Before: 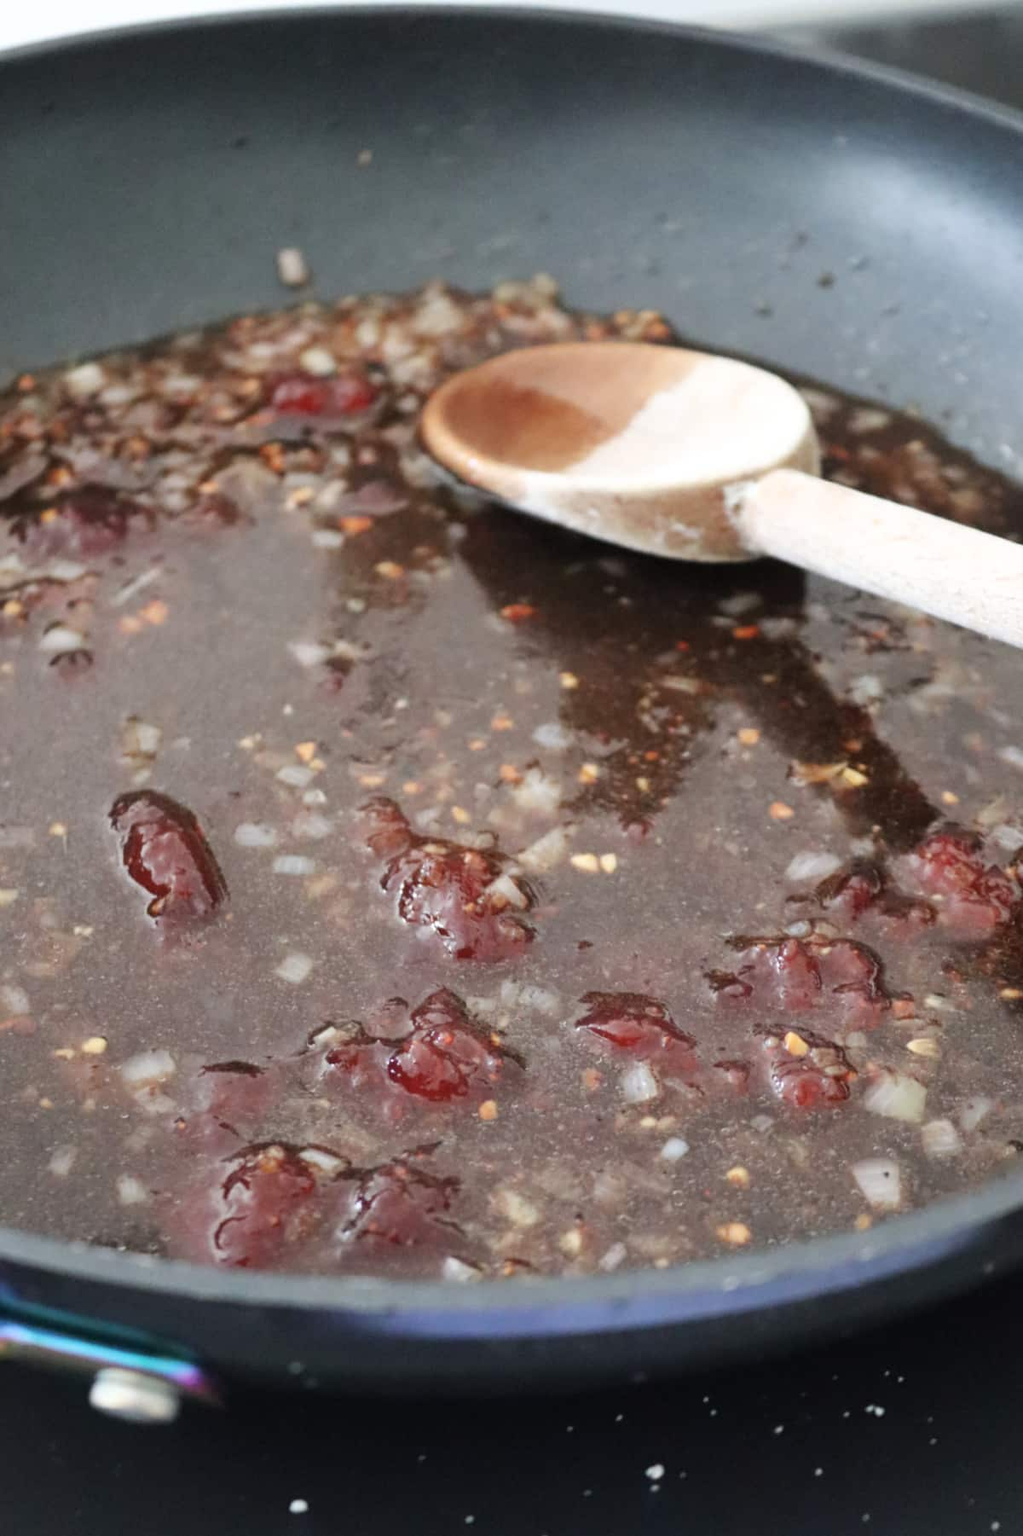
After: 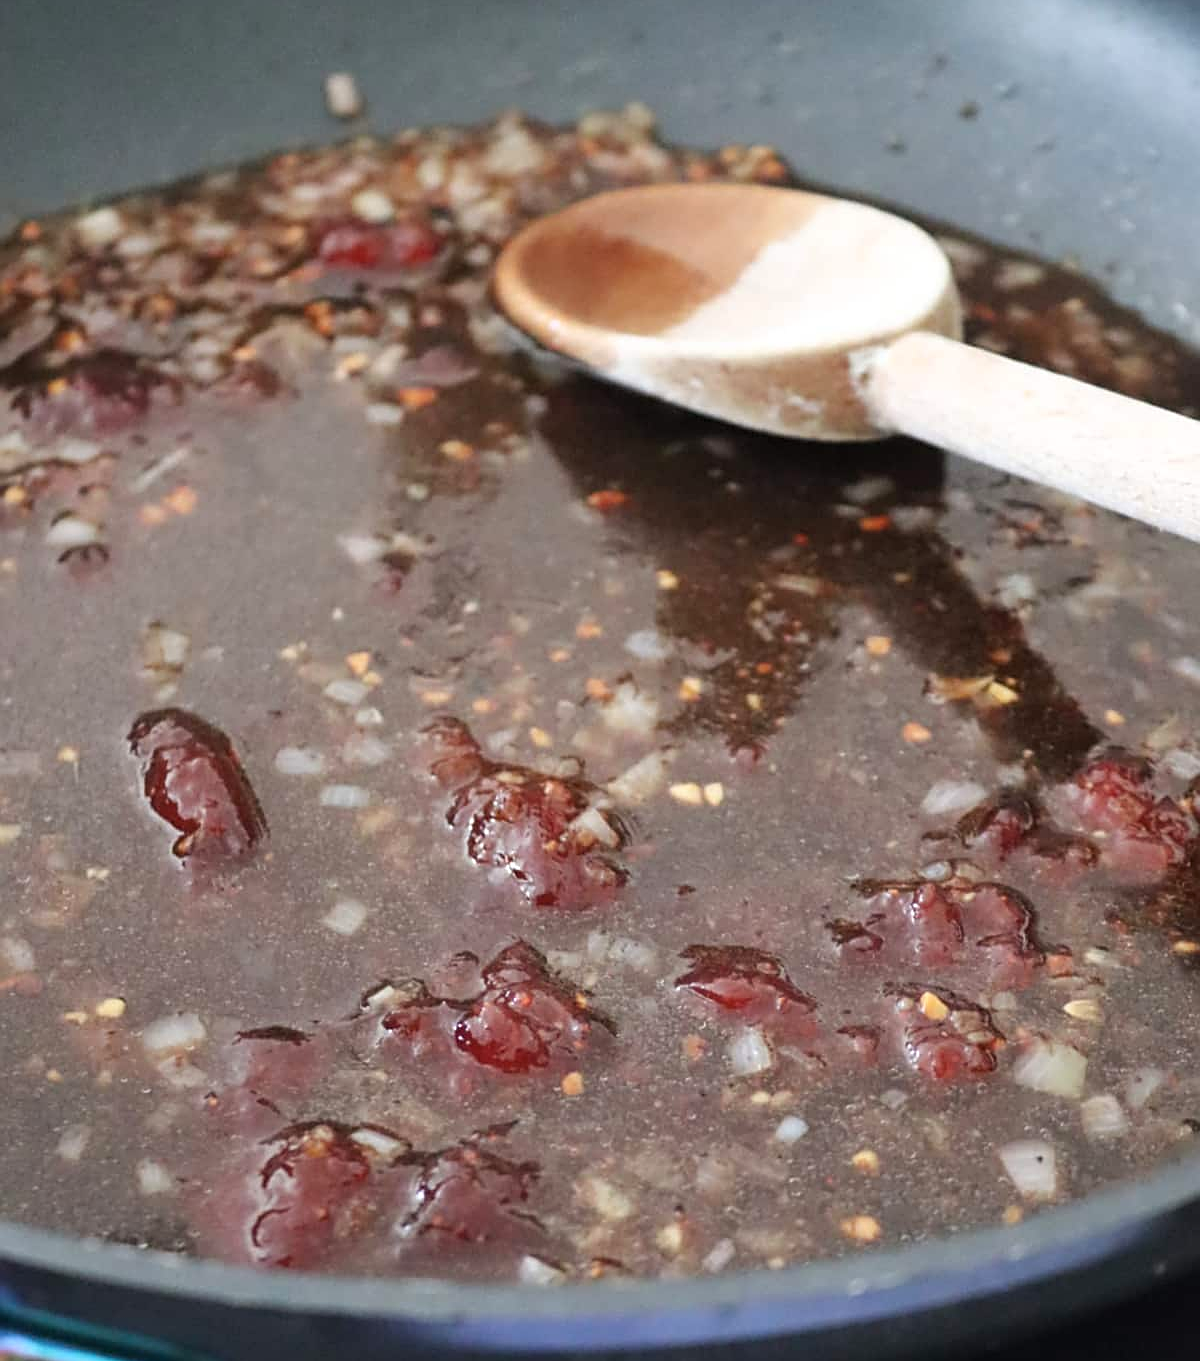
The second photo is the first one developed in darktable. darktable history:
crop and rotate: top 12.134%, bottom 12.261%
sharpen: on, module defaults
color balance rgb: perceptual saturation grading › global saturation 0.172%, global vibrance 20%
